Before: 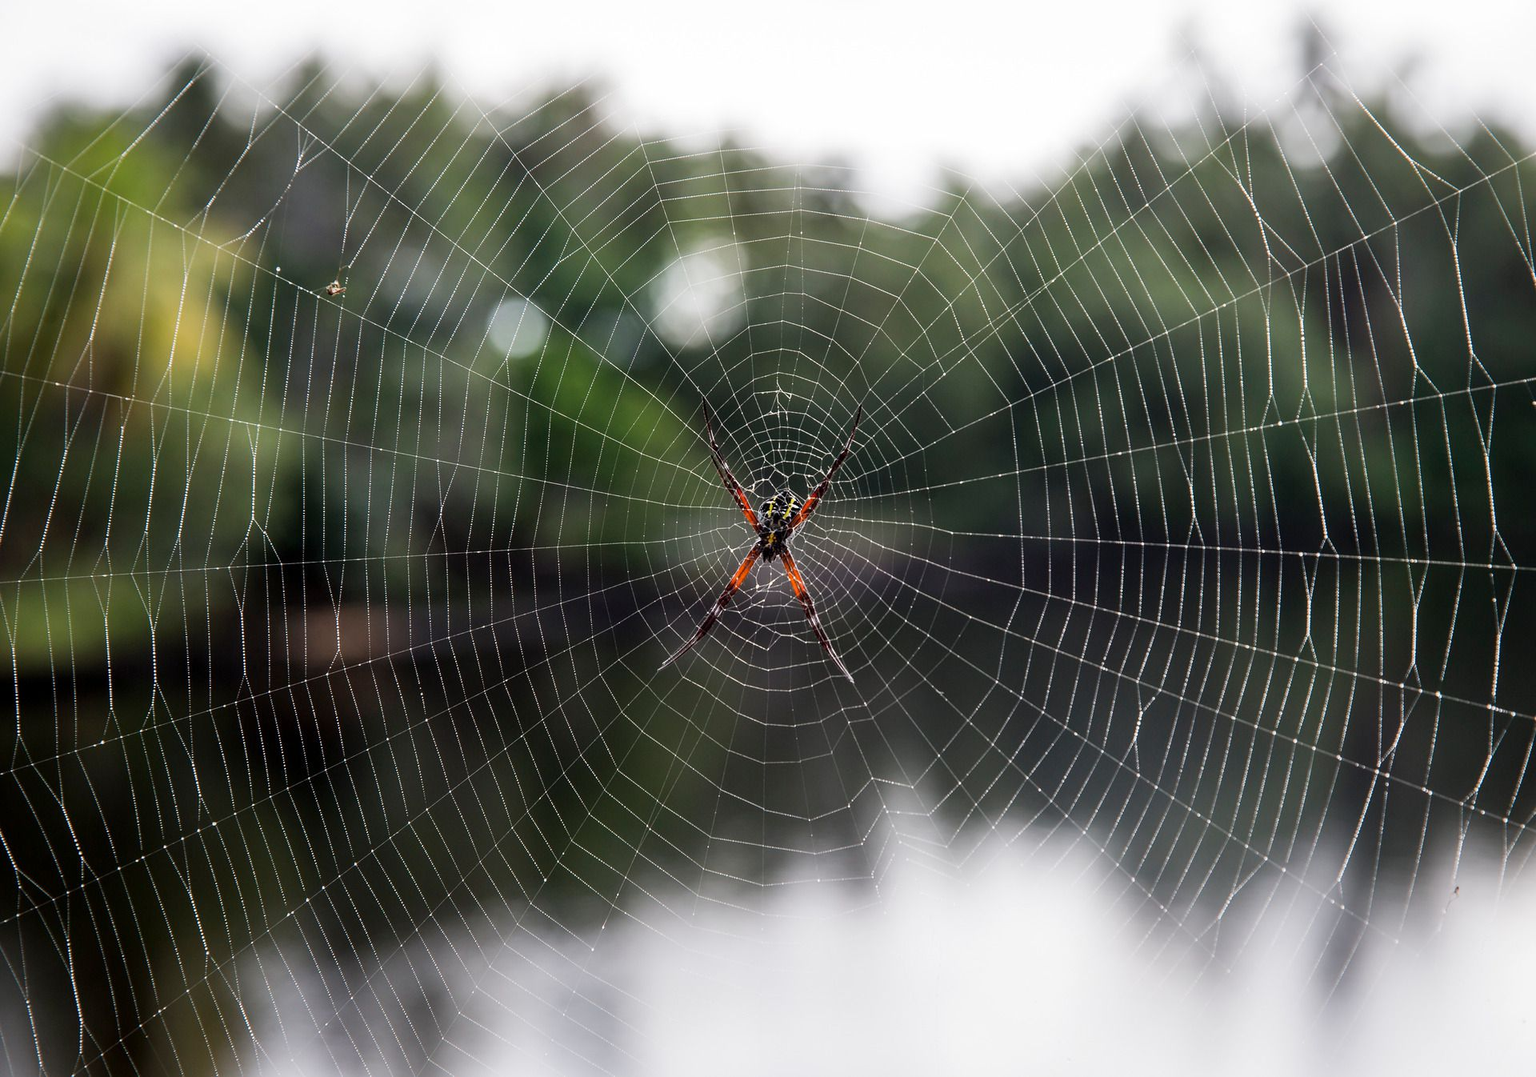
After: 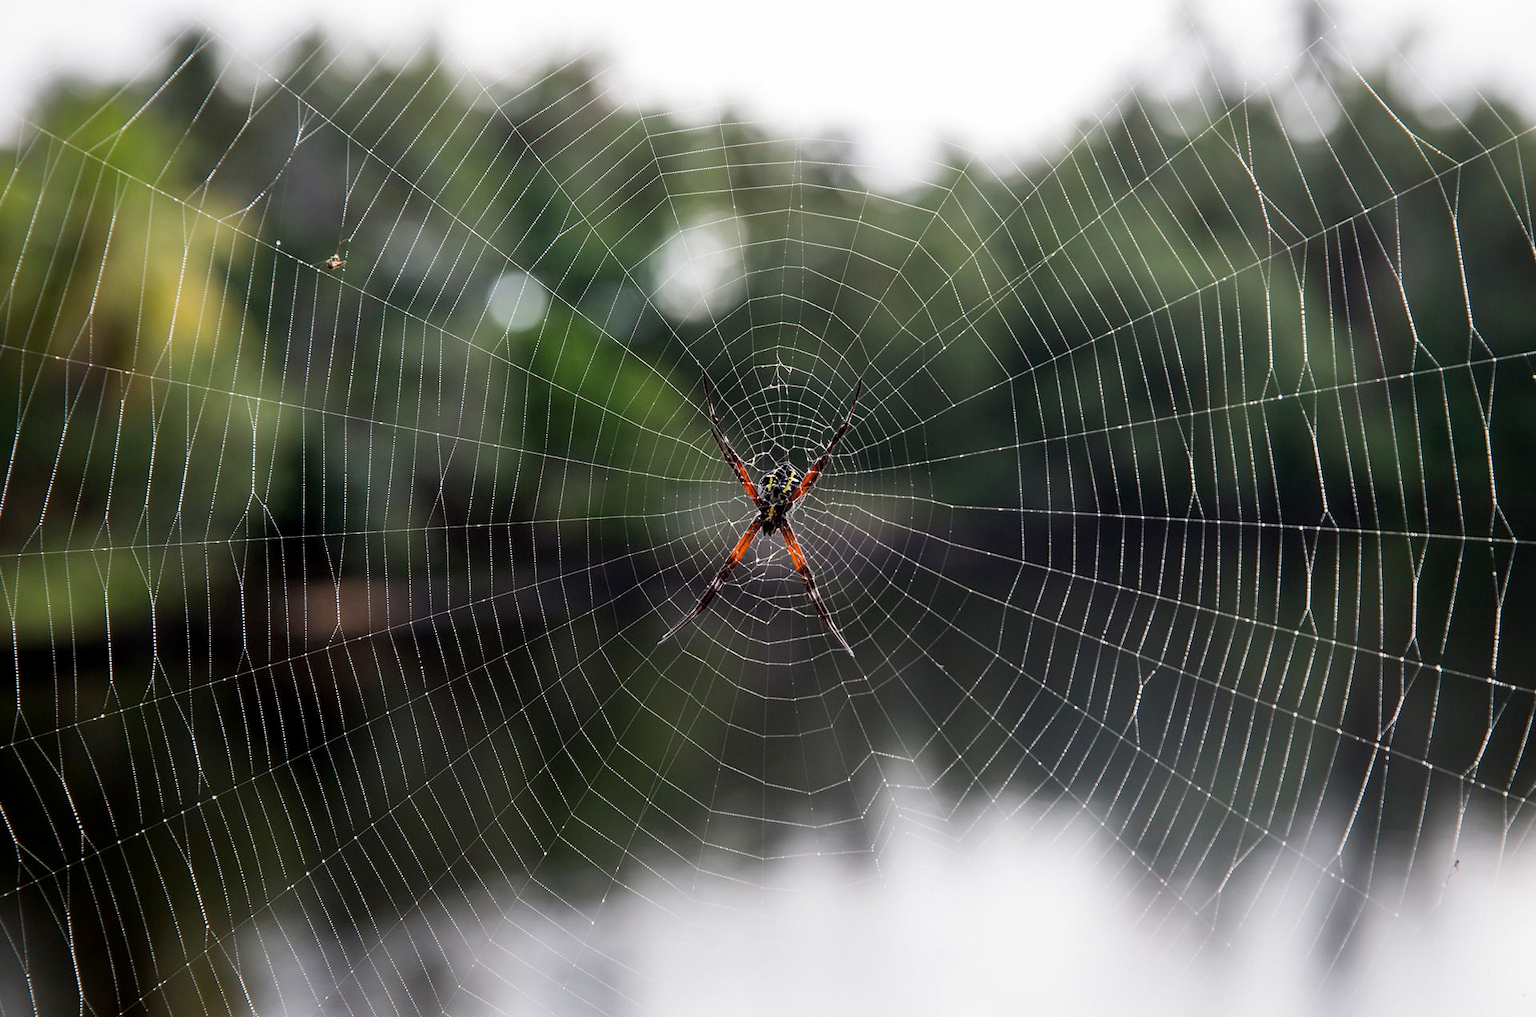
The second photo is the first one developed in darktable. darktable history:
exposure: black level correction 0.001, compensate highlight preservation false
crop and rotate: top 2.479%, bottom 3.018%
